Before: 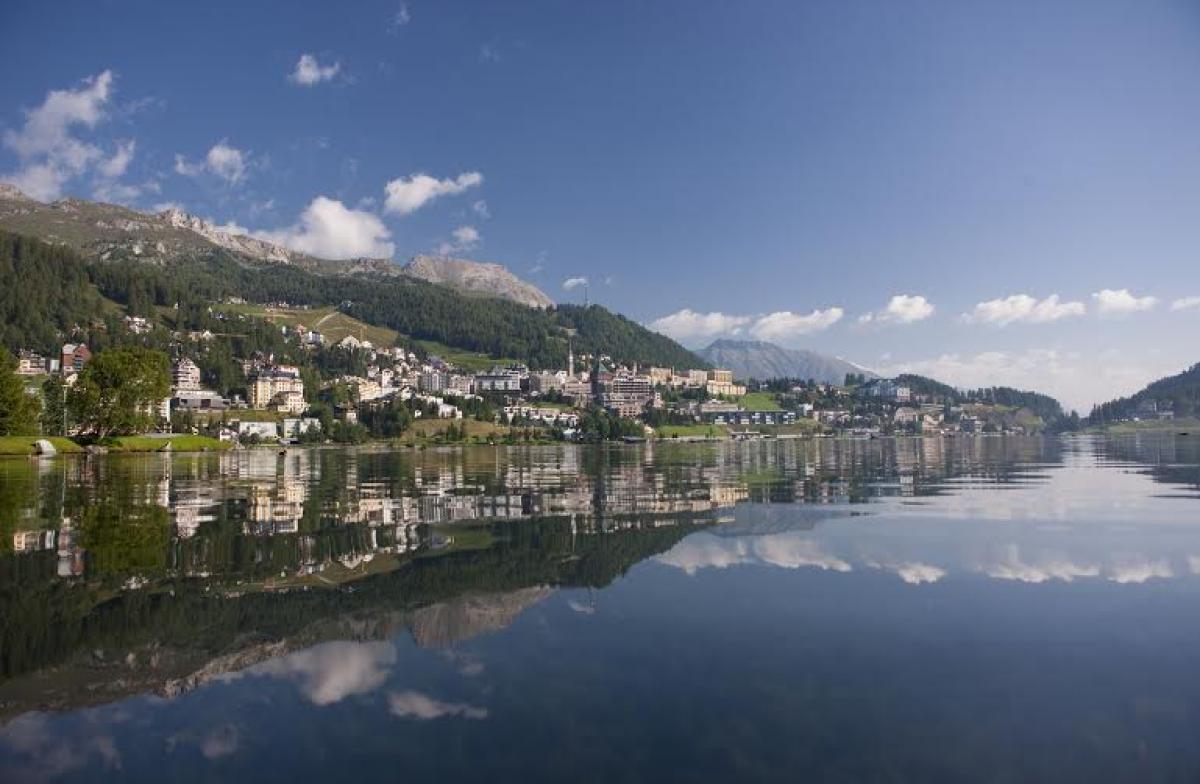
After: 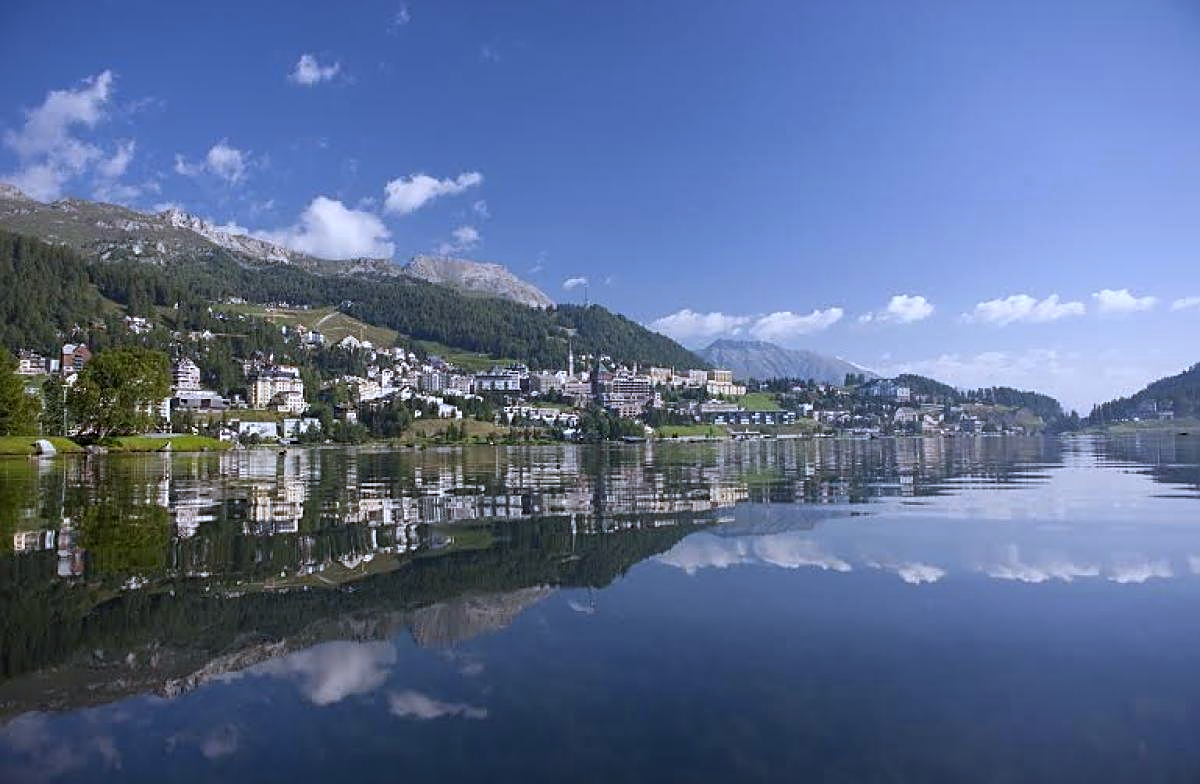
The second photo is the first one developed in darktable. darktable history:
white balance: red 0.948, green 1.02, blue 1.176
sharpen: on, module defaults
